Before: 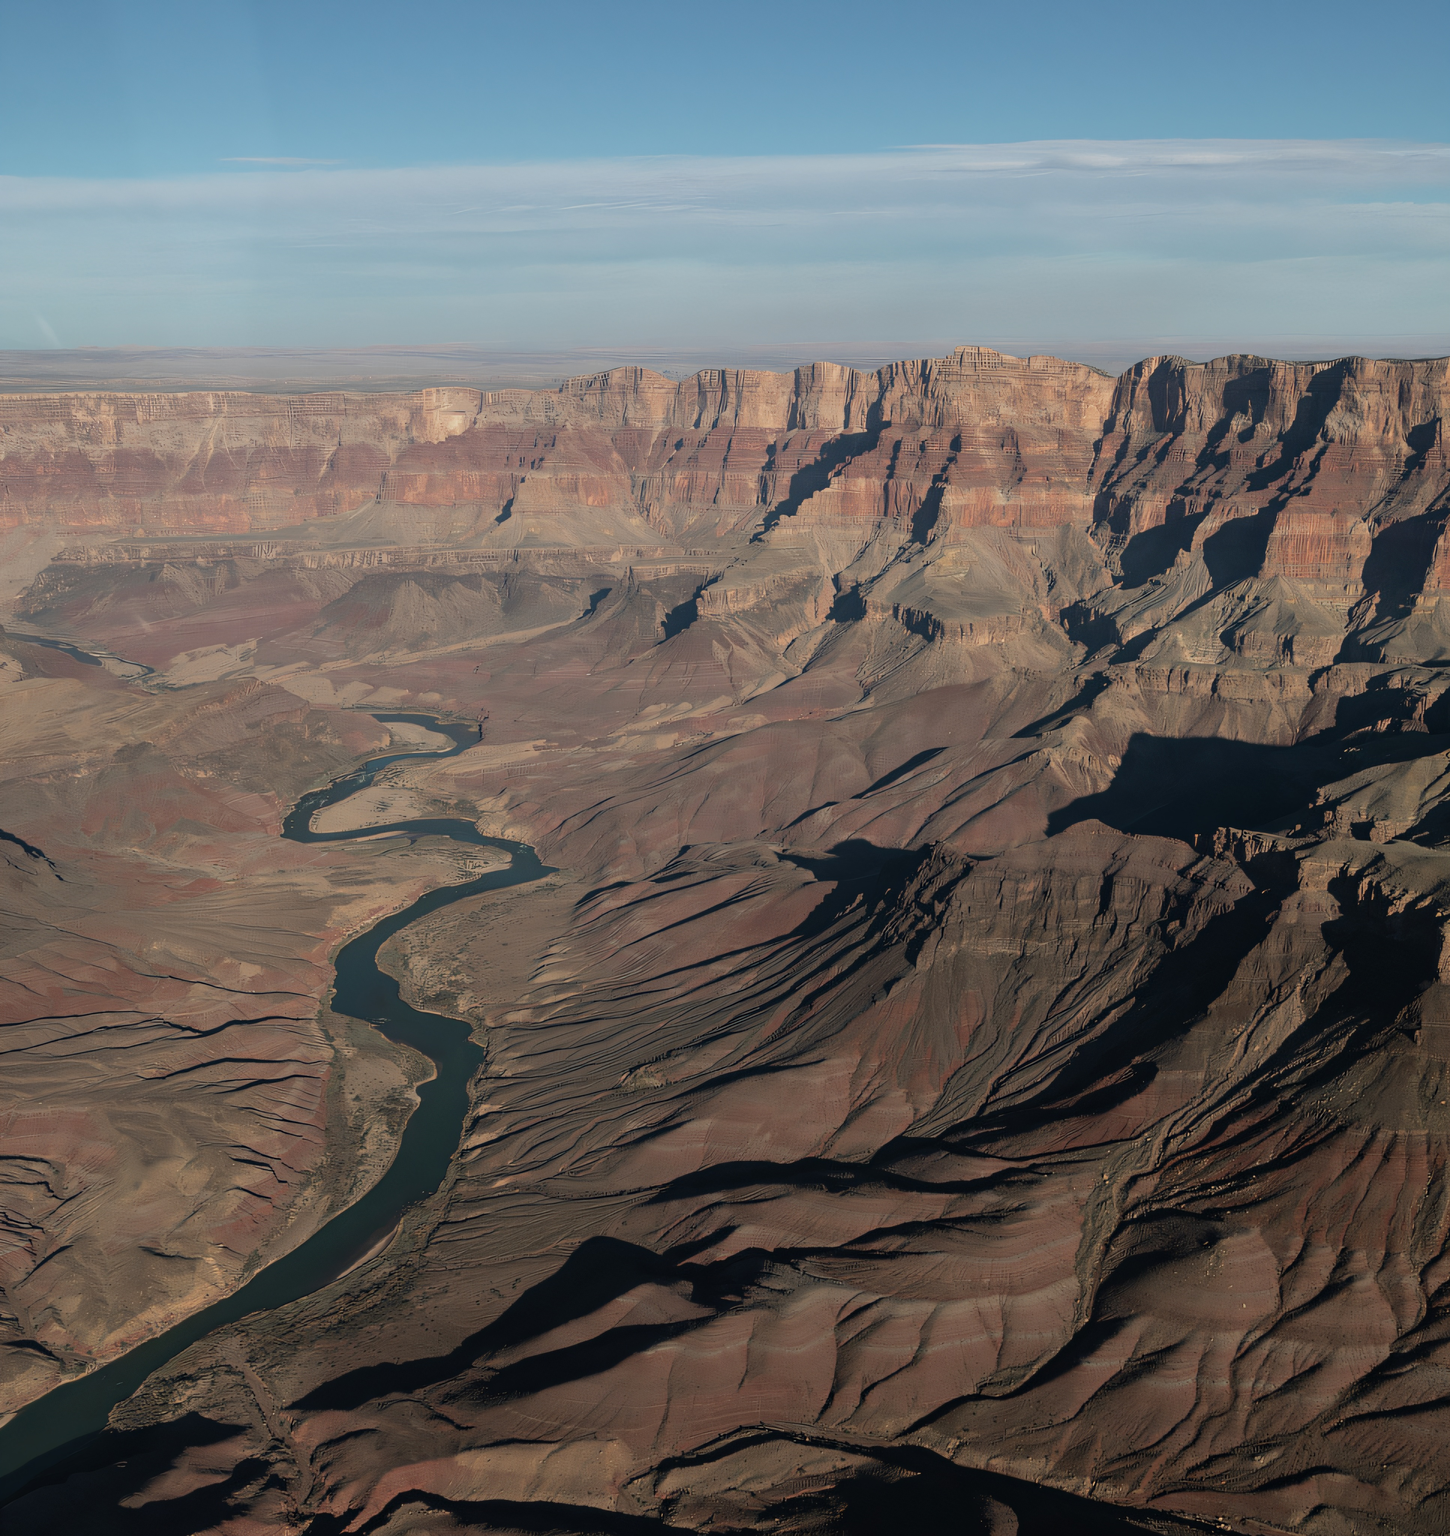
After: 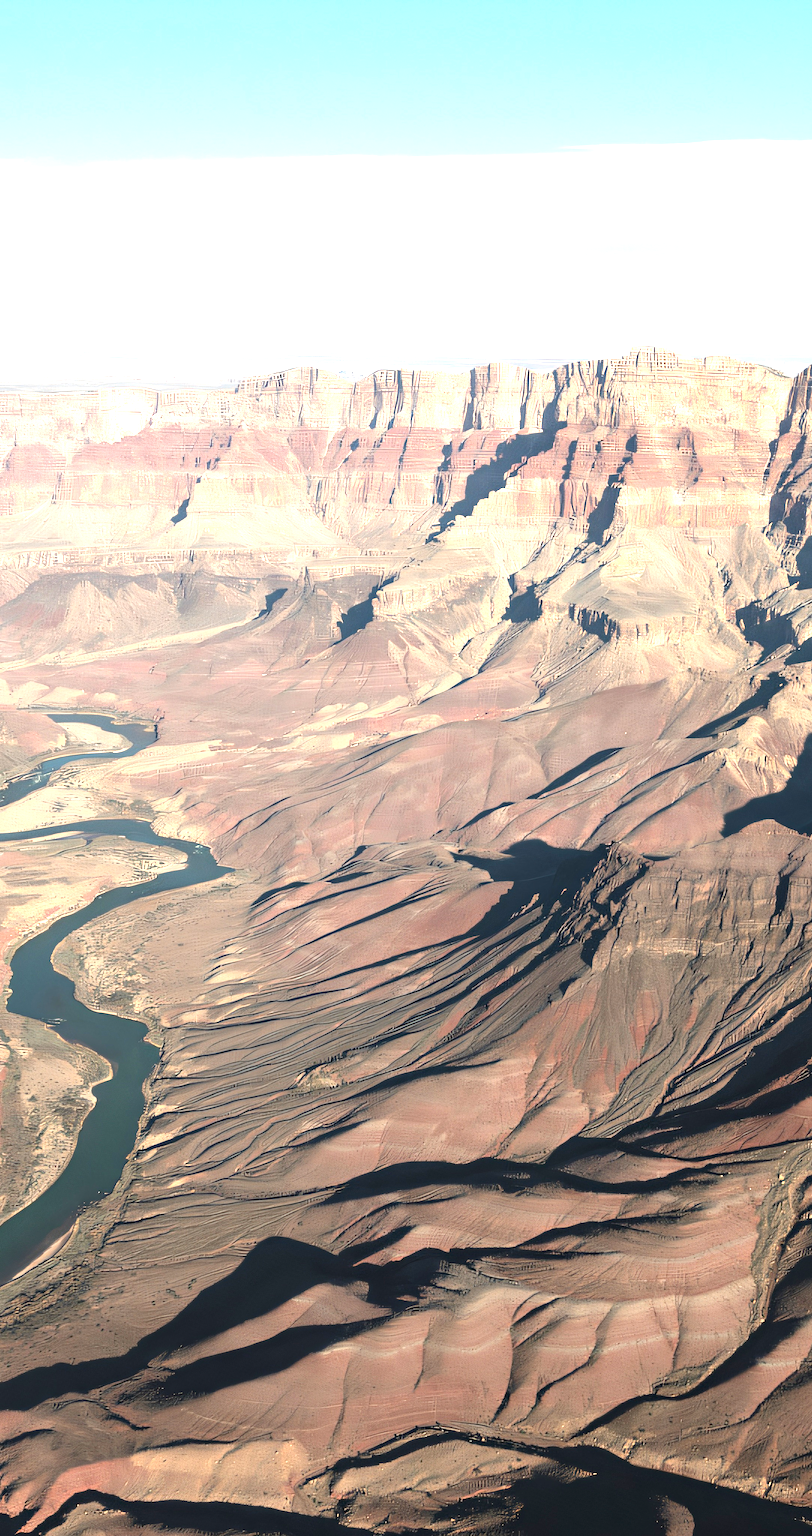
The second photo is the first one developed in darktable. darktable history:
crop and rotate: left 22.391%, right 21.564%
exposure: exposure 1.991 EV, compensate exposure bias true, compensate highlight preservation false
